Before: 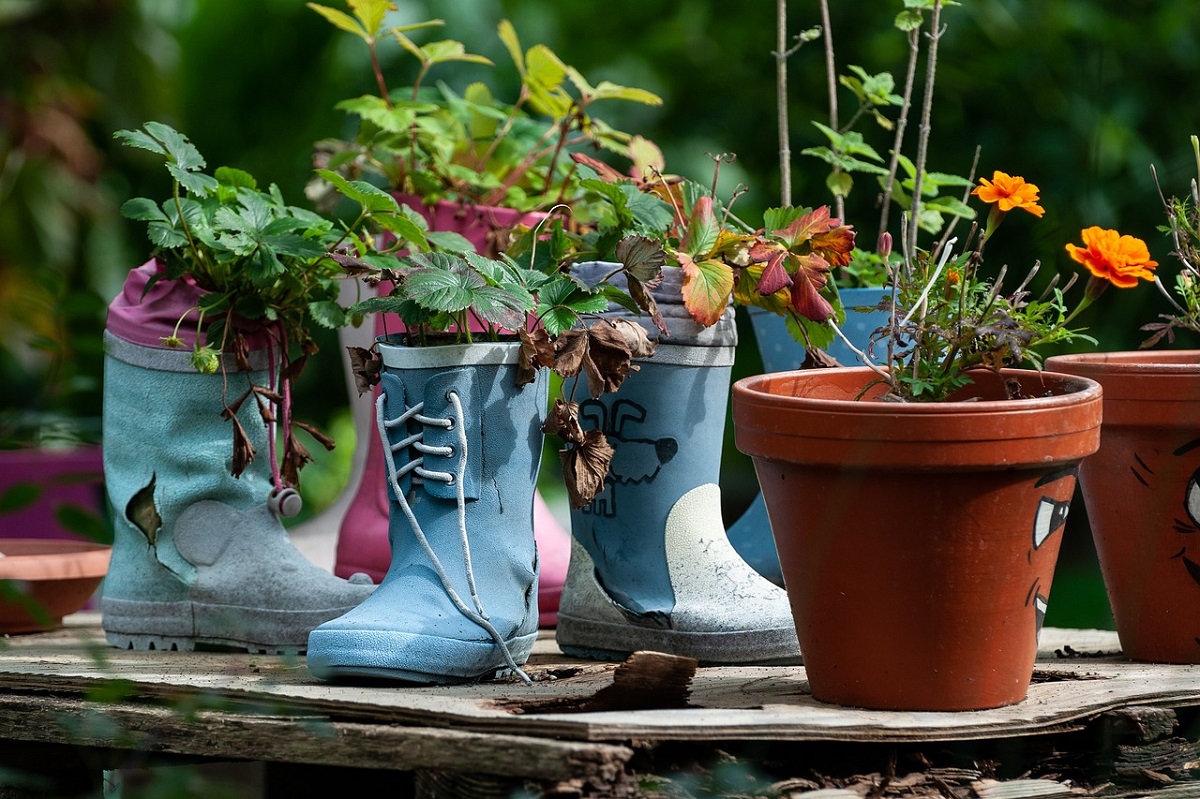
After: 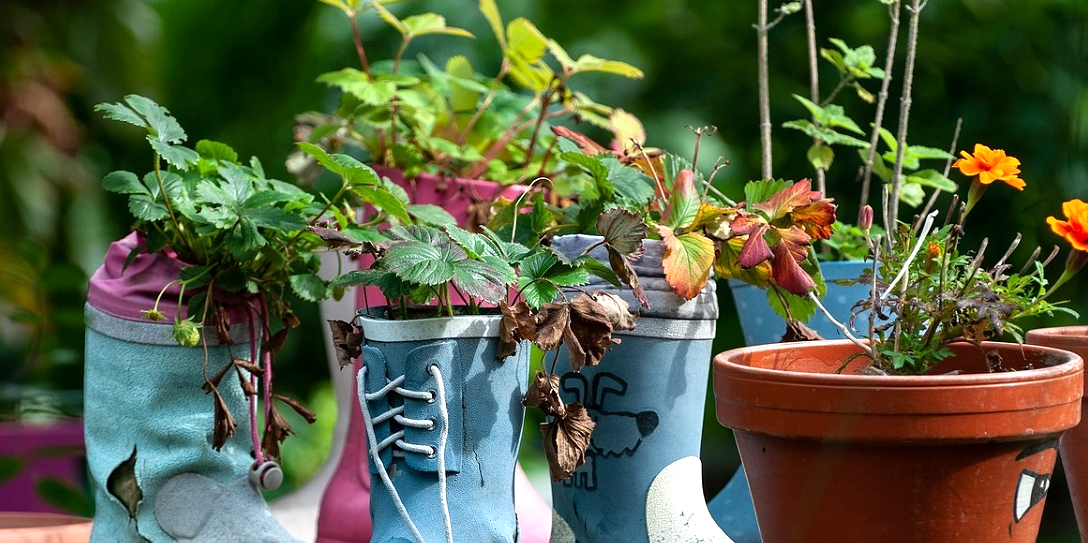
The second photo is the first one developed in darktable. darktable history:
exposure: black level correction 0.001, exposure 0.498 EV, compensate highlight preservation false
crop: left 1.607%, top 3.393%, right 7.66%, bottom 28.445%
